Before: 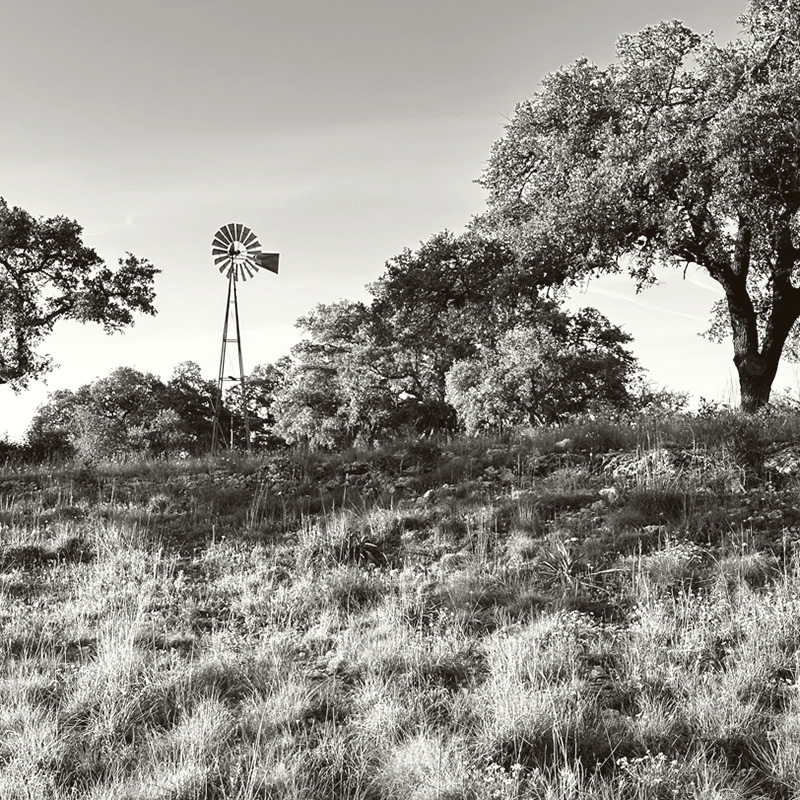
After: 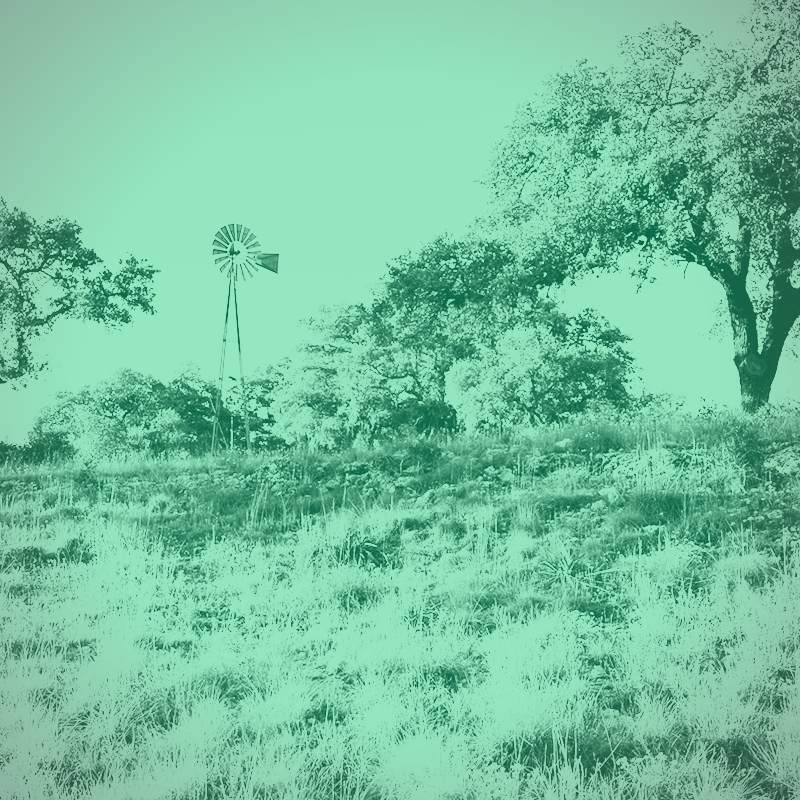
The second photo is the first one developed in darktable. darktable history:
colorize: hue 147.6°, saturation 65%, lightness 21.64%
exposure: black level correction 0, exposure 0.7 EV, compensate exposure bias true, compensate highlight preservation false
base curve: curves: ch0 [(0, 0) (0.007, 0.004) (0.027, 0.03) (0.046, 0.07) (0.207, 0.54) (0.442, 0.872) (0.673, 0.972) (1, 1)], preserve colors none
vignetting: fall-off radius 81.94%
